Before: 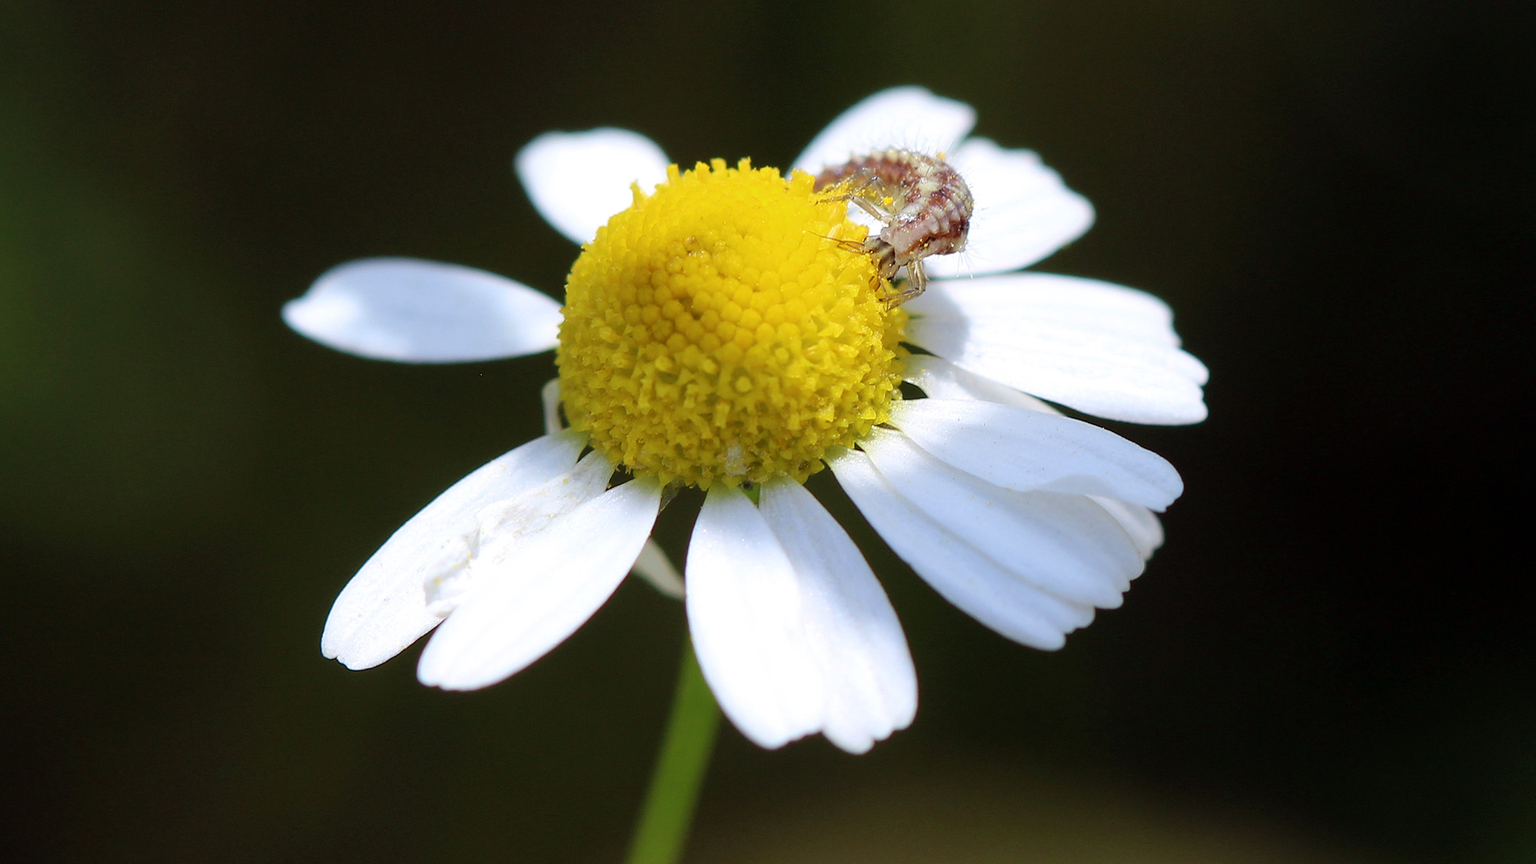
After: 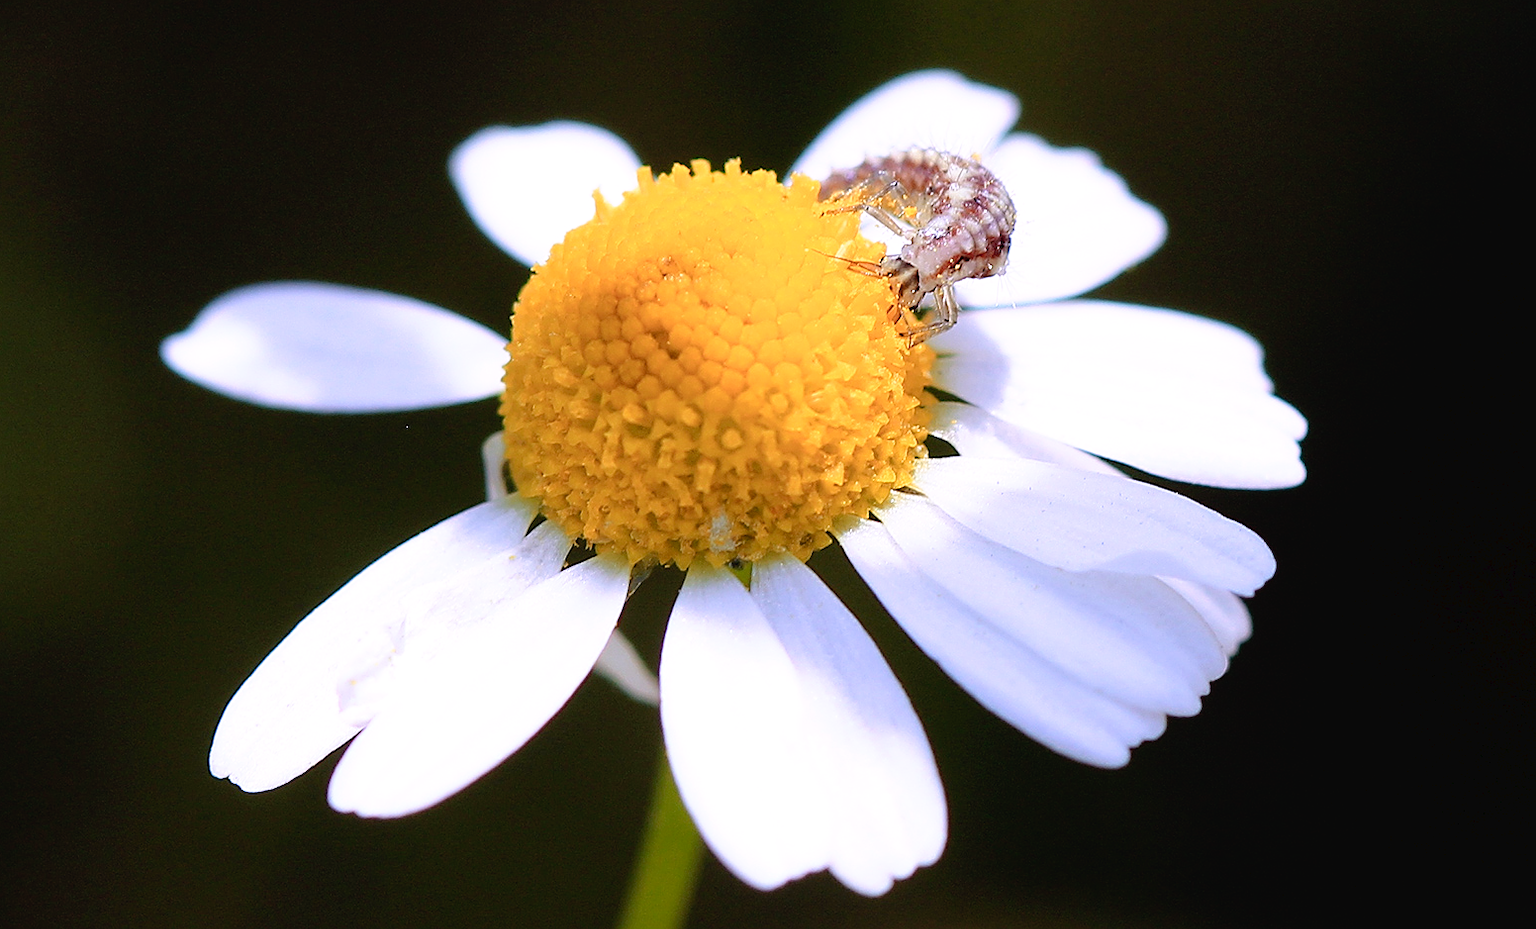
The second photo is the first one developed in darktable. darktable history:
white balance: red 1.042, blue 1.17
crop: left 9.929%, top 3.475%, right 9.188%, bottom 9.529%
tone curve: curves: ch0 [(0, 0) (0.003, 0.022) (0.011, 0.025) (0.025, 0.025) (0.044, 0.029) (0.069, 0.042) (0.1, 0.068) (0.136, 0.118) (0.177, 0.176) (0.224, 0.233) (0.277, 0.299) (0.335, 0.371) (0.399, 0.448) (0.468, 0.526) (0.543, 0.605) (0.623, 0.684) (0.709, 0.775) (0.801, 0.869) (0.898, 0.957) (1, 1)], preserve colors none
color zones: curves: ch1 [(0, 0.469) (0.072, 0.457) (0.243, 0.494) (0.429, 0.5) (0.571, 0.5) (0.714, 0.5) (0.857, 0.5) (1, 0.469)]; ch2 [(0, 0.499) (0.143, 0.467) (0.242, 0.436) (0.429, 0.493) (0.571, 0.5) (0.714, 0.5) (0.857, 0.5) (1, 0.499)]
sharpen: on, module defaults
